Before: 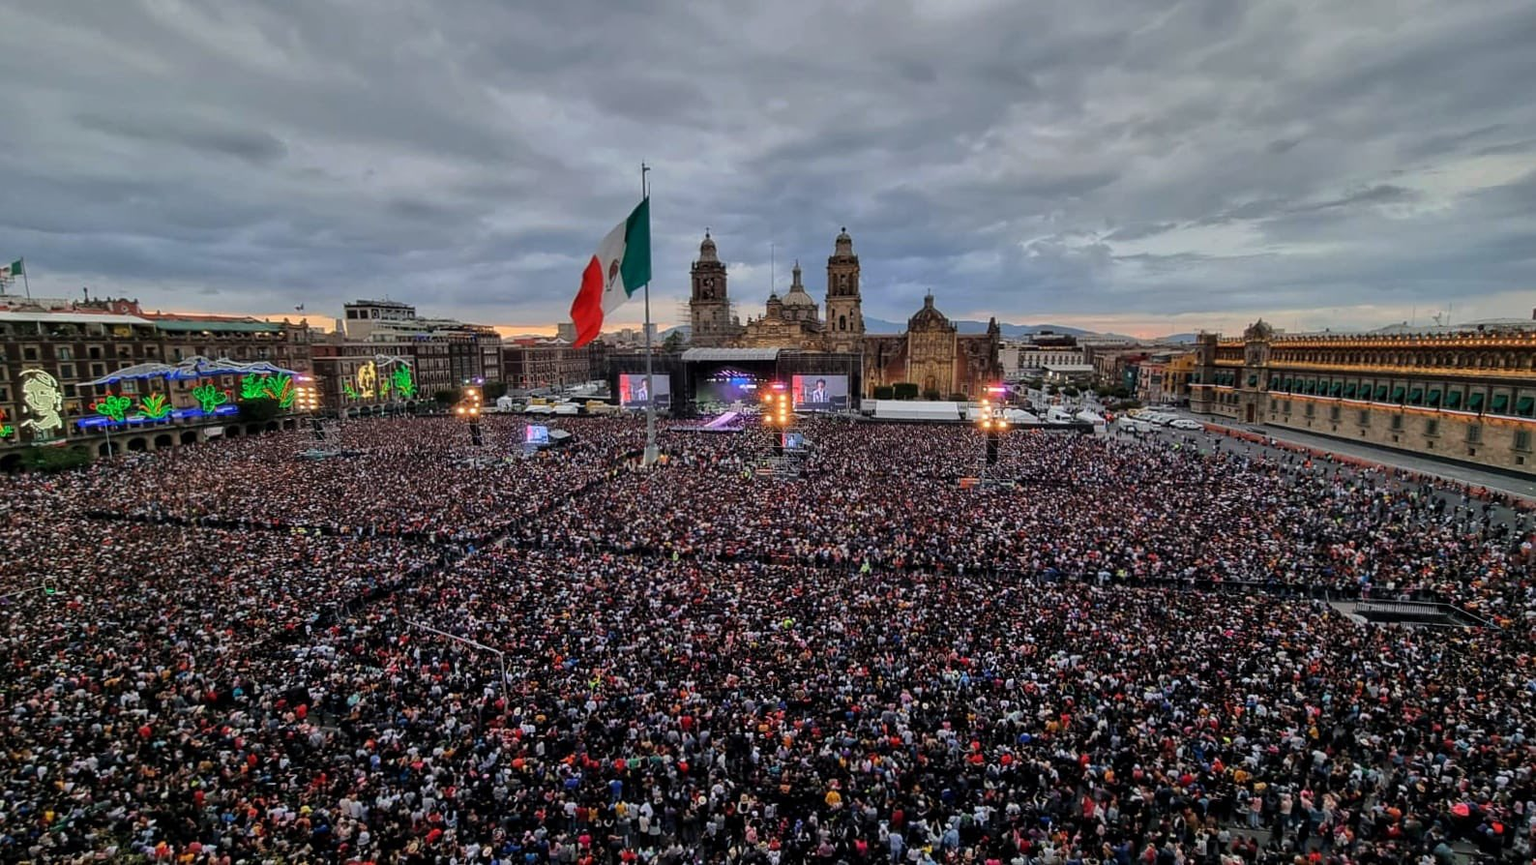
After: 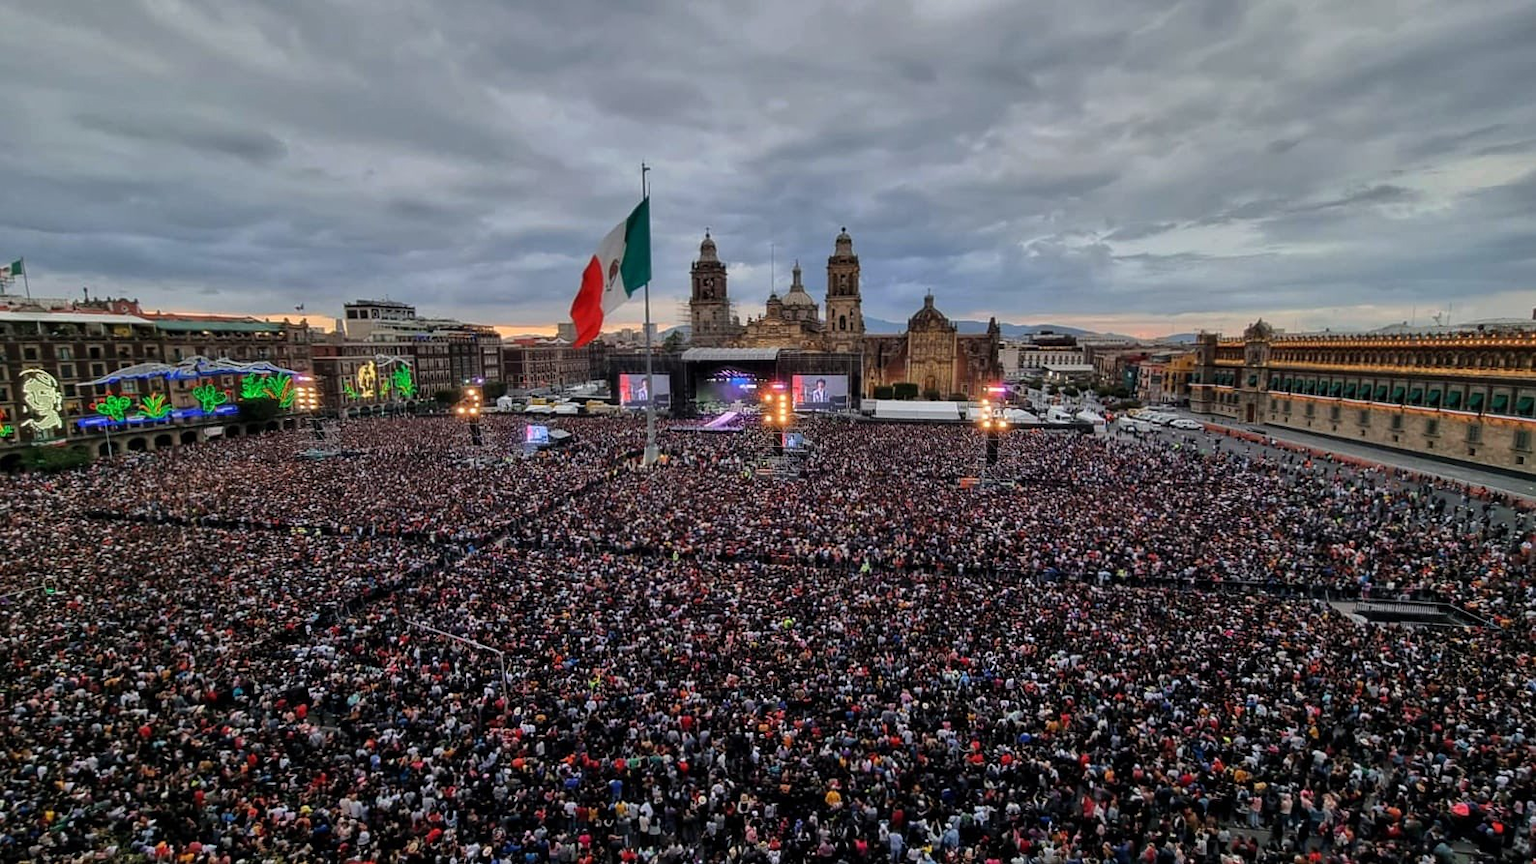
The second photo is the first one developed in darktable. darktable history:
shadows and highlights: shadows 1.83, highlights 38.4
